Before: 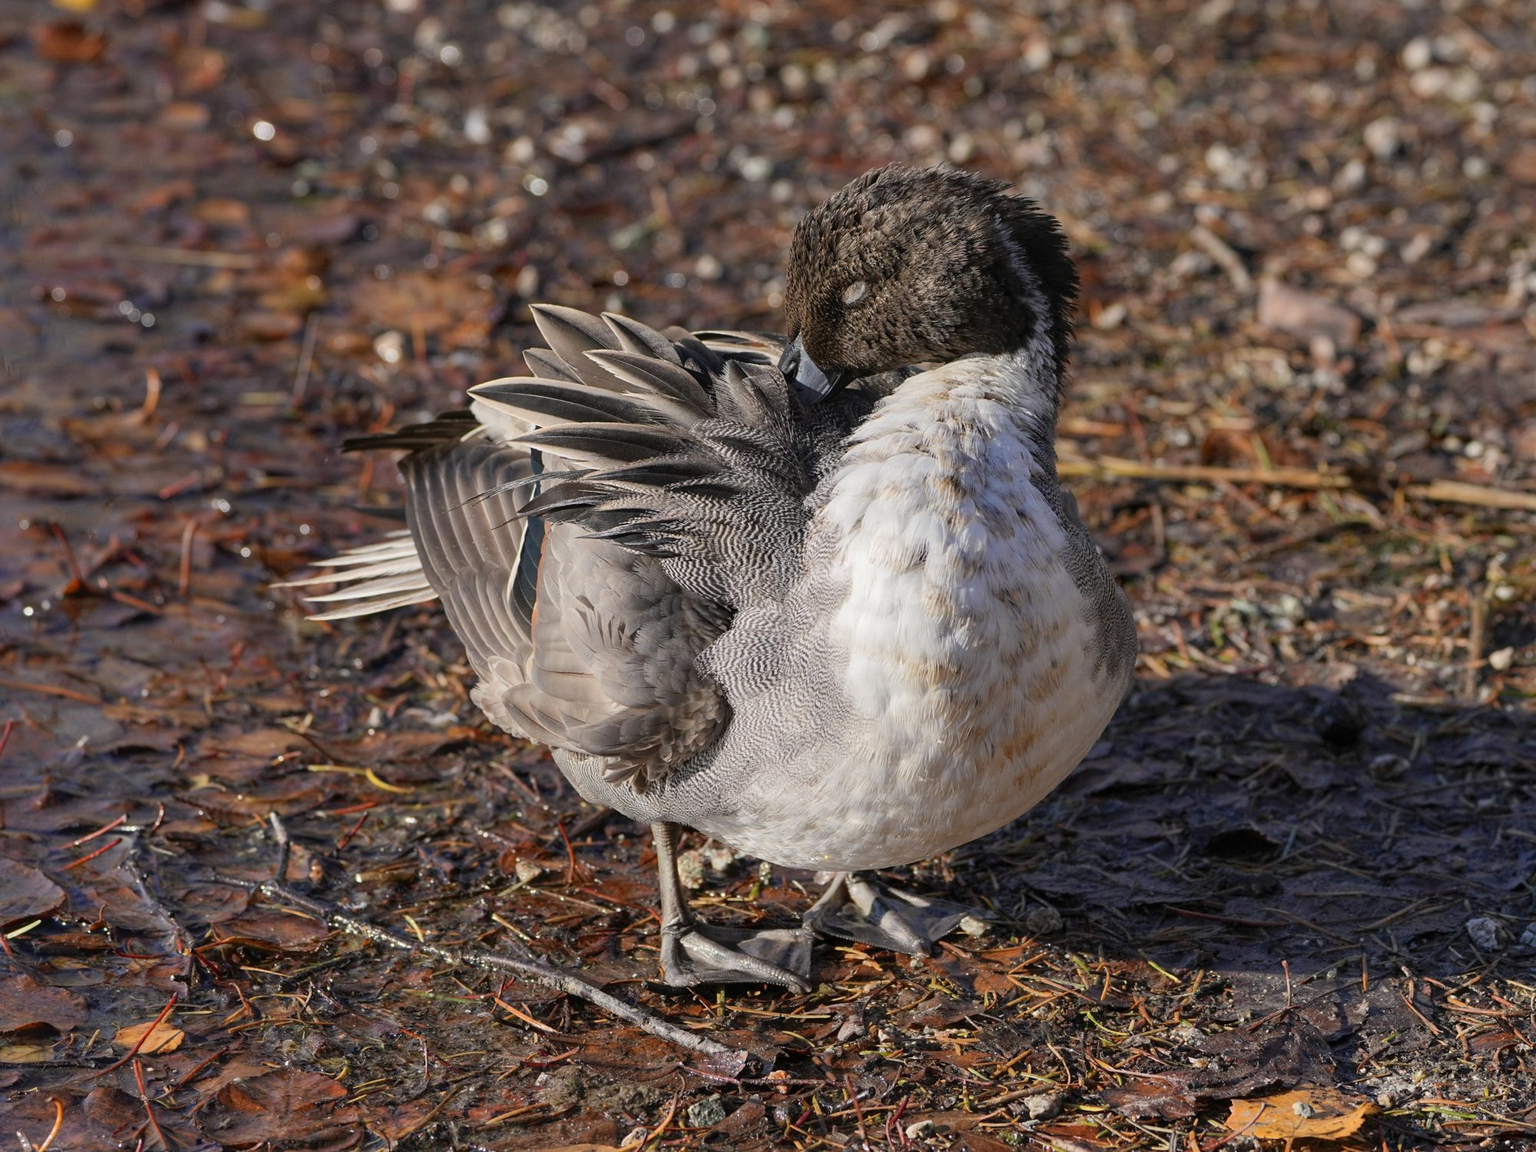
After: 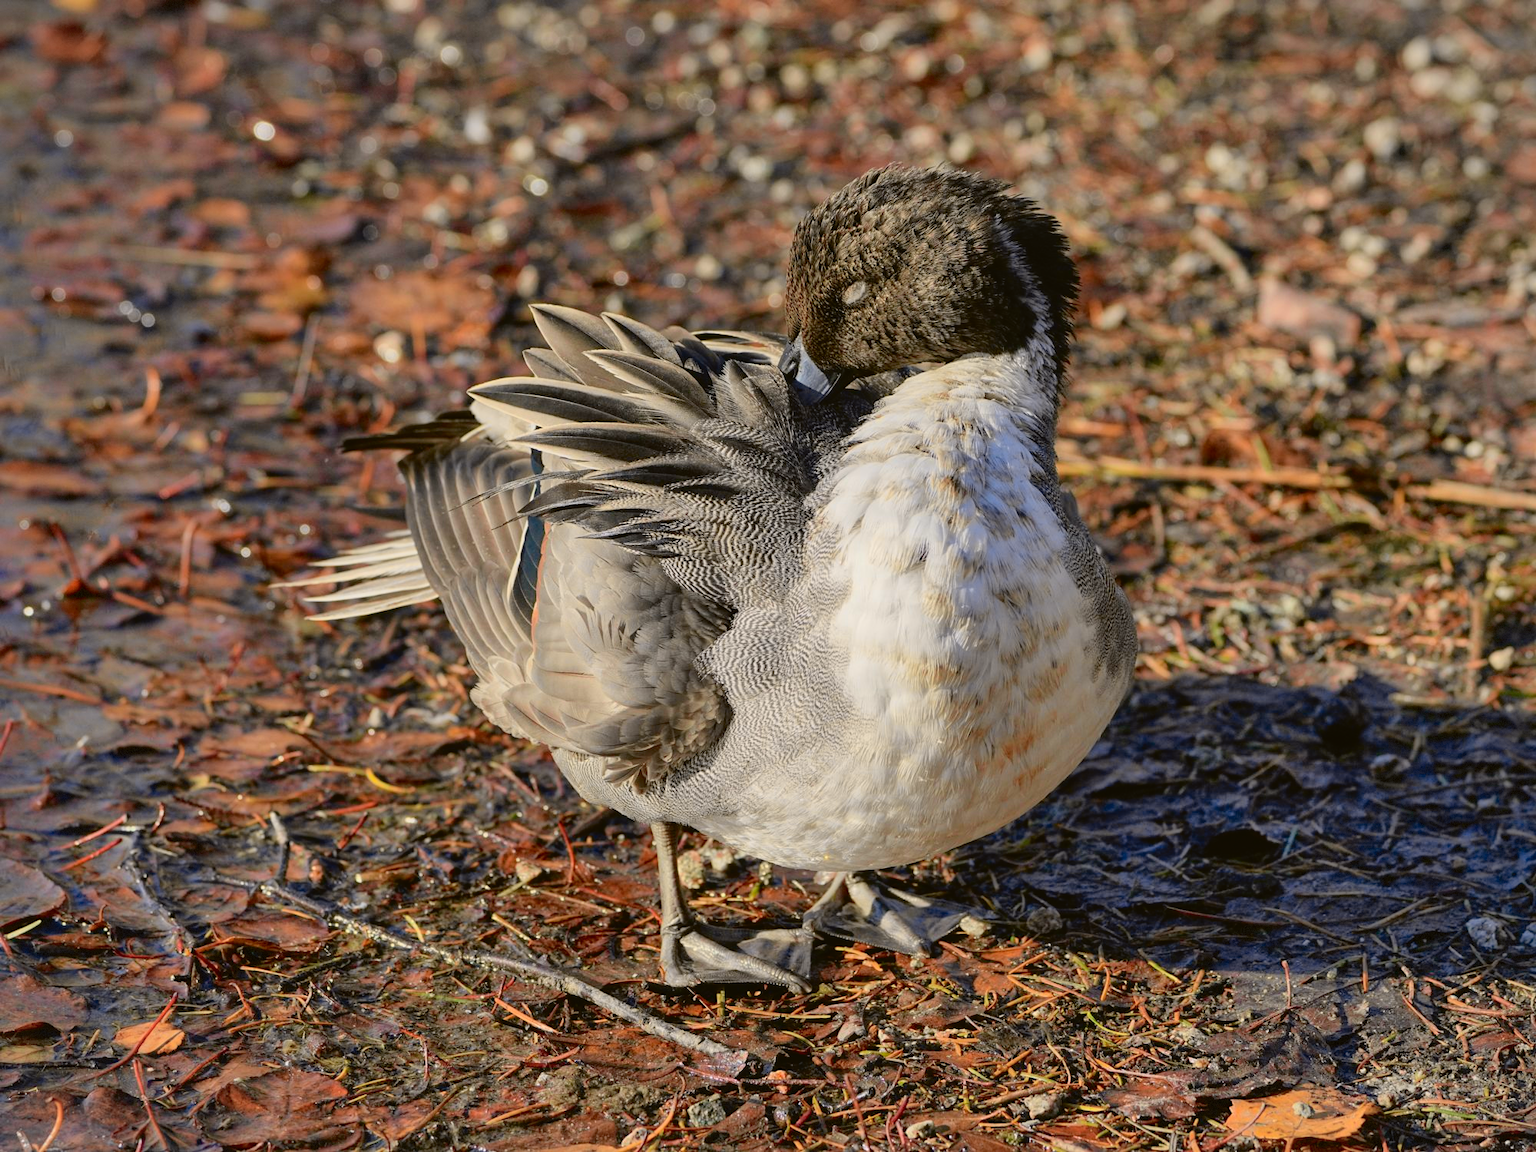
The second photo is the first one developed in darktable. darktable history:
vignetting: fall-off start 85%, fall-off radius 80%, brightness -0.182, saturation -0.3, width/height ratio 1.219, dithering 8-bit output, unbound false
shadows and highlights: on, module defaults
tone curve: curves: ch0 [(0, 0.021) (0.049, 0.044) (0.152, 0.14) (0.328, 0.377) (0.473, 0.543) (0.641, 0.705) (0.85, 0.894) (1, 0.969)]; ch1 [(0, 0) (0.302, 0.331) (0.433, 0.432) (0.472, 0.47) (0.502, 0.503) (0.527, 0.516) (0.564, 0.573) (0.614, 0.626) (0.677, 0.701) (0.859, 0.885) (1, 1)]; ch2 [(0, 0) (0.33, 0.301) (0.447, 0.44) (0.487, 0.496) (0.502, 0.516) (0.535, 0.563) (0.565, 0.597) (0.608, 0.641) (1, 1)], color space Lab, independent channels, preserve colors none
color zones: curves: ch1 [(0.077, 0.436) (0.25, 0.5) (0.75, 0.5)]
